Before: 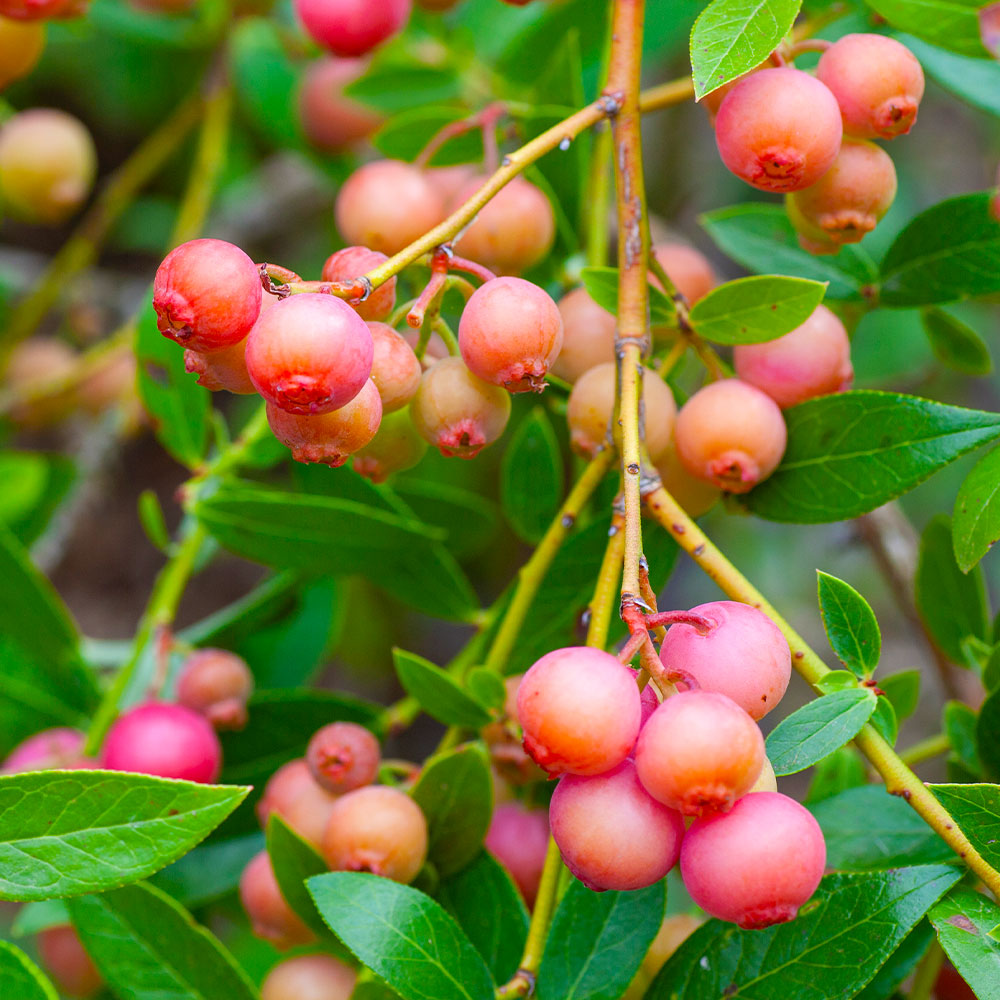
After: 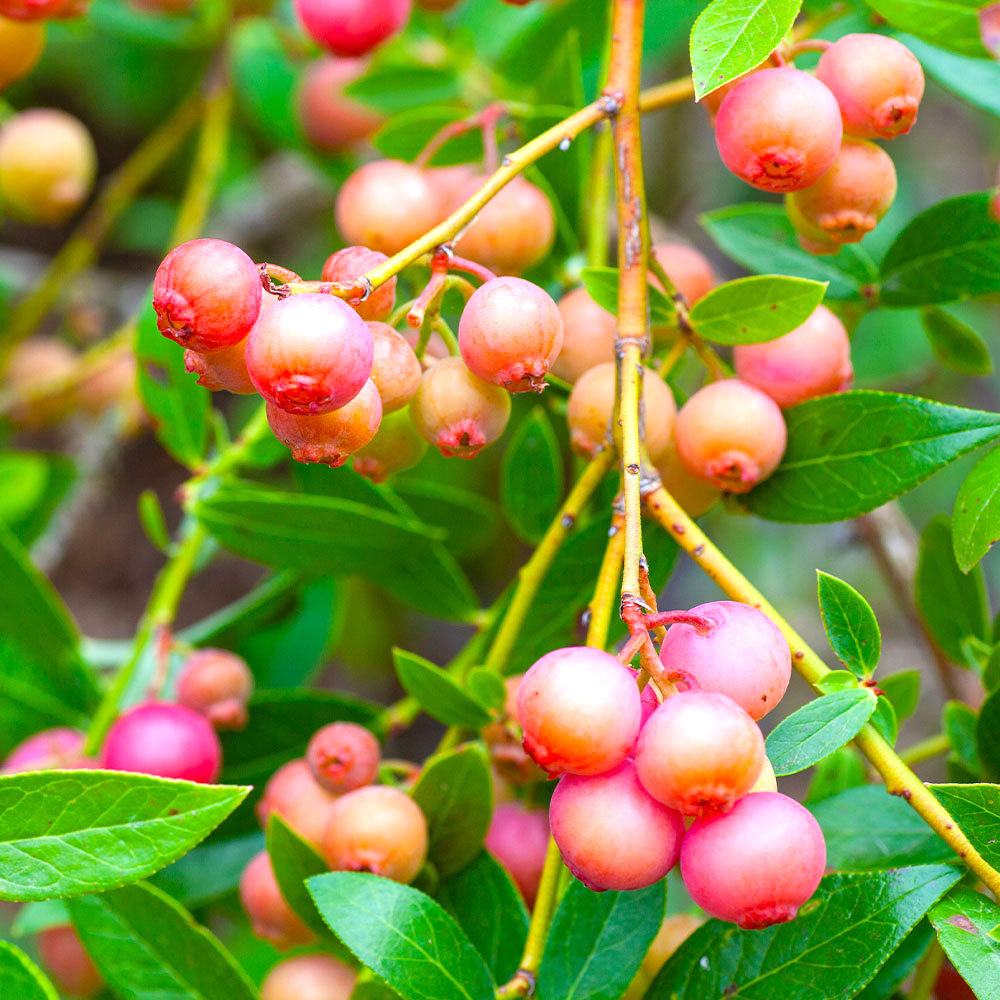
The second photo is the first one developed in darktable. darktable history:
exposure: exposure 0.558 EV, compensate highlight preservation false
